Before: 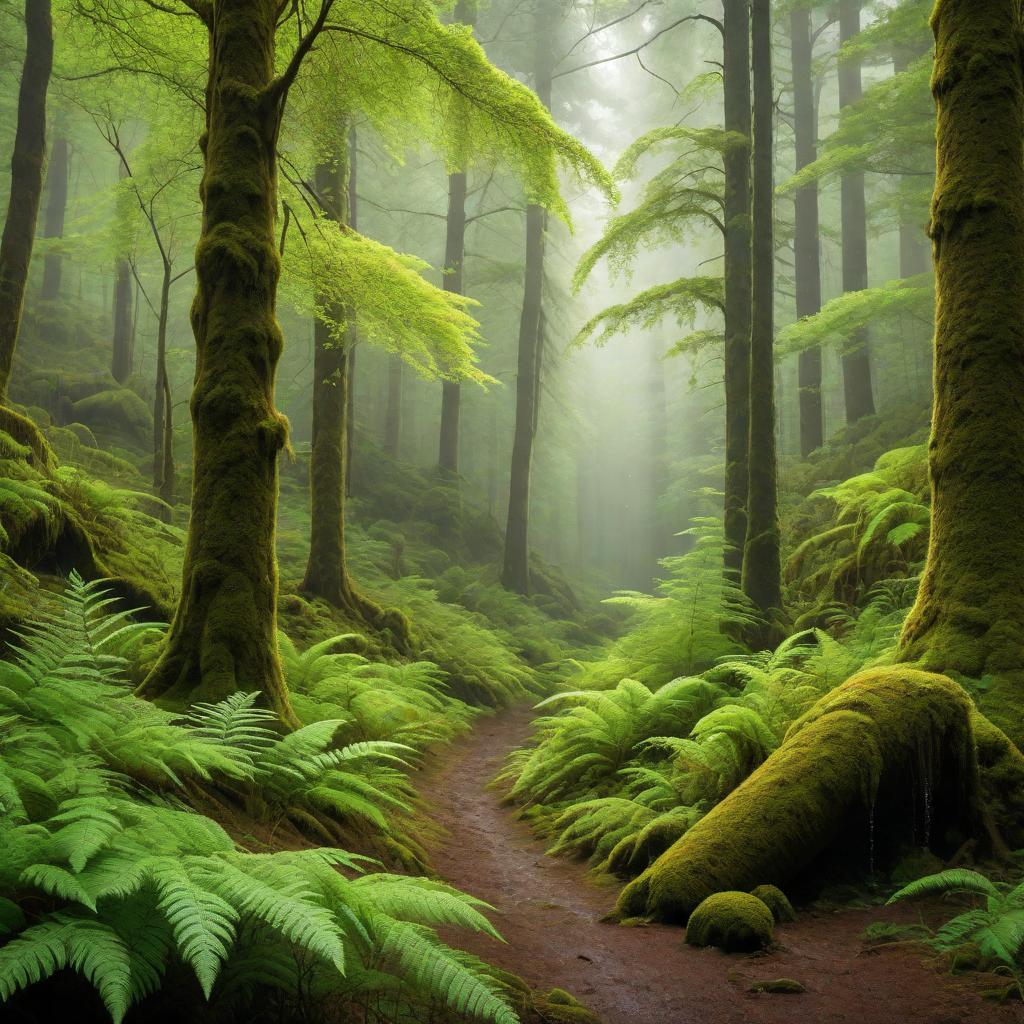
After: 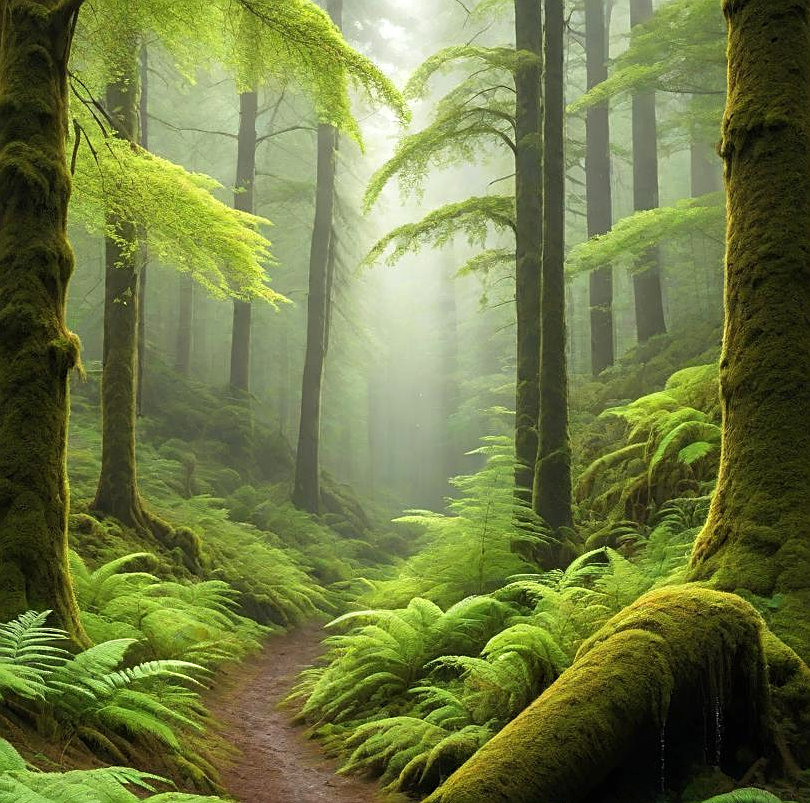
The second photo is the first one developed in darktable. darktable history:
crop and rotate: left 20.419%, top 7.959%, right 0.413%, bottom 13.592%
exposure: exposure 0.218 EV, compensate exposure bias true, compensate highlight preservation false
sharpen: on, module defaults
